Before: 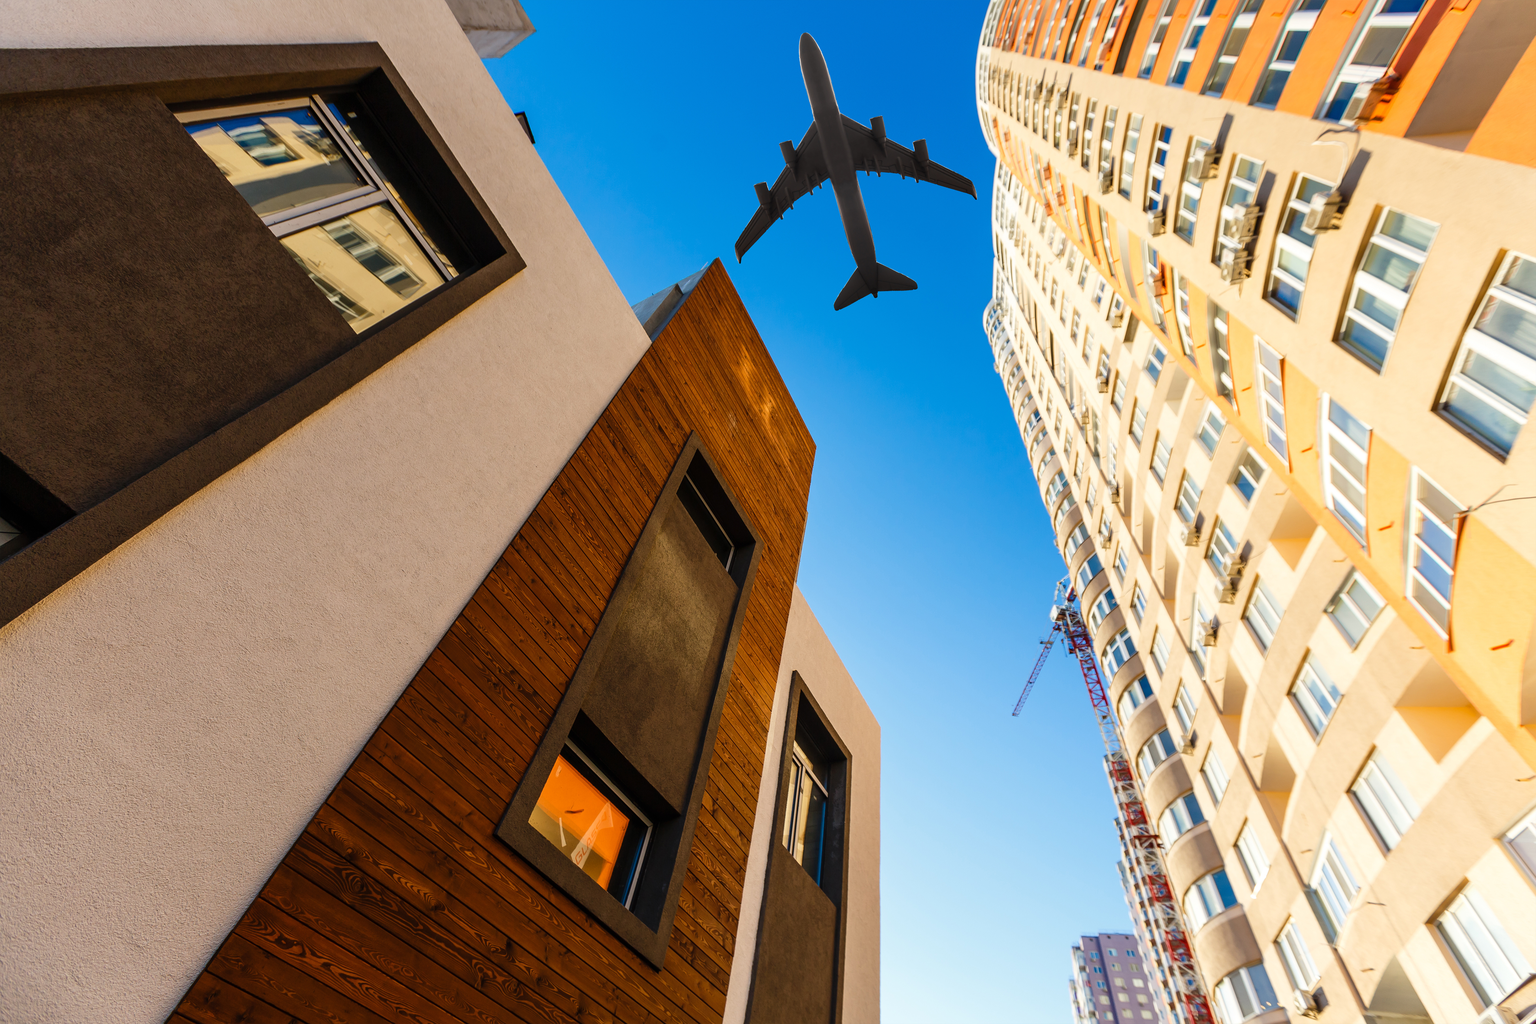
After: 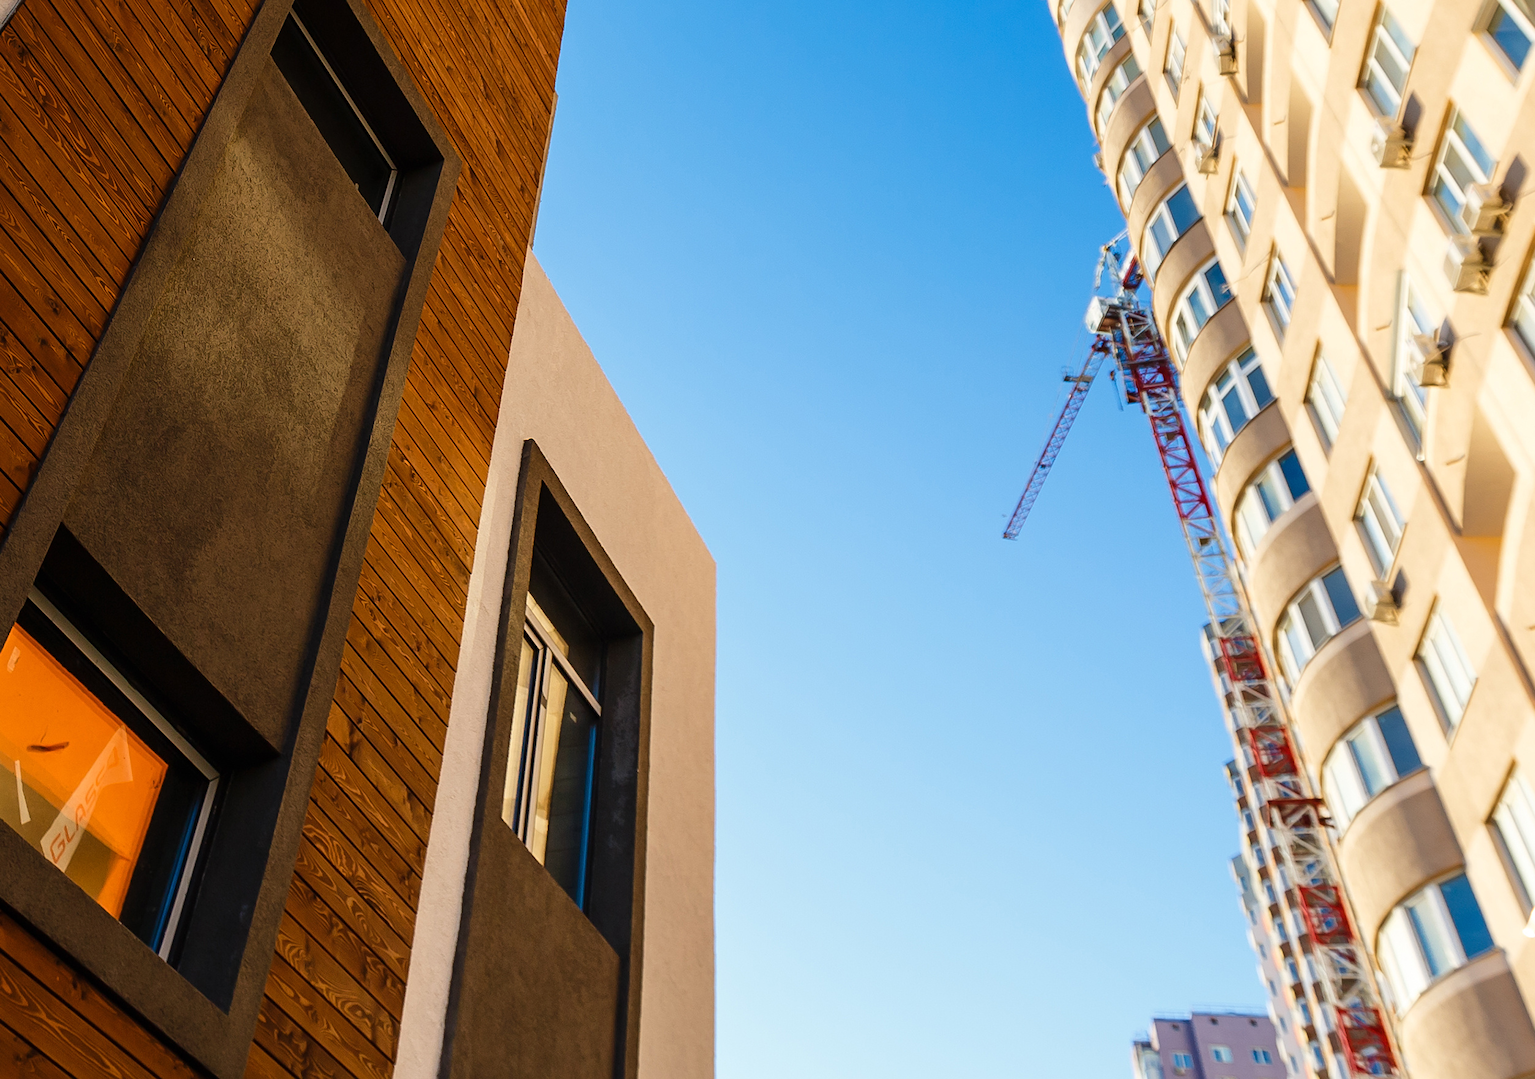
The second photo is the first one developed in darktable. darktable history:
crop: left 35.976%, top 45.819%, right 18.162%, bottom 5.807%
sharpen: amount 0.2
